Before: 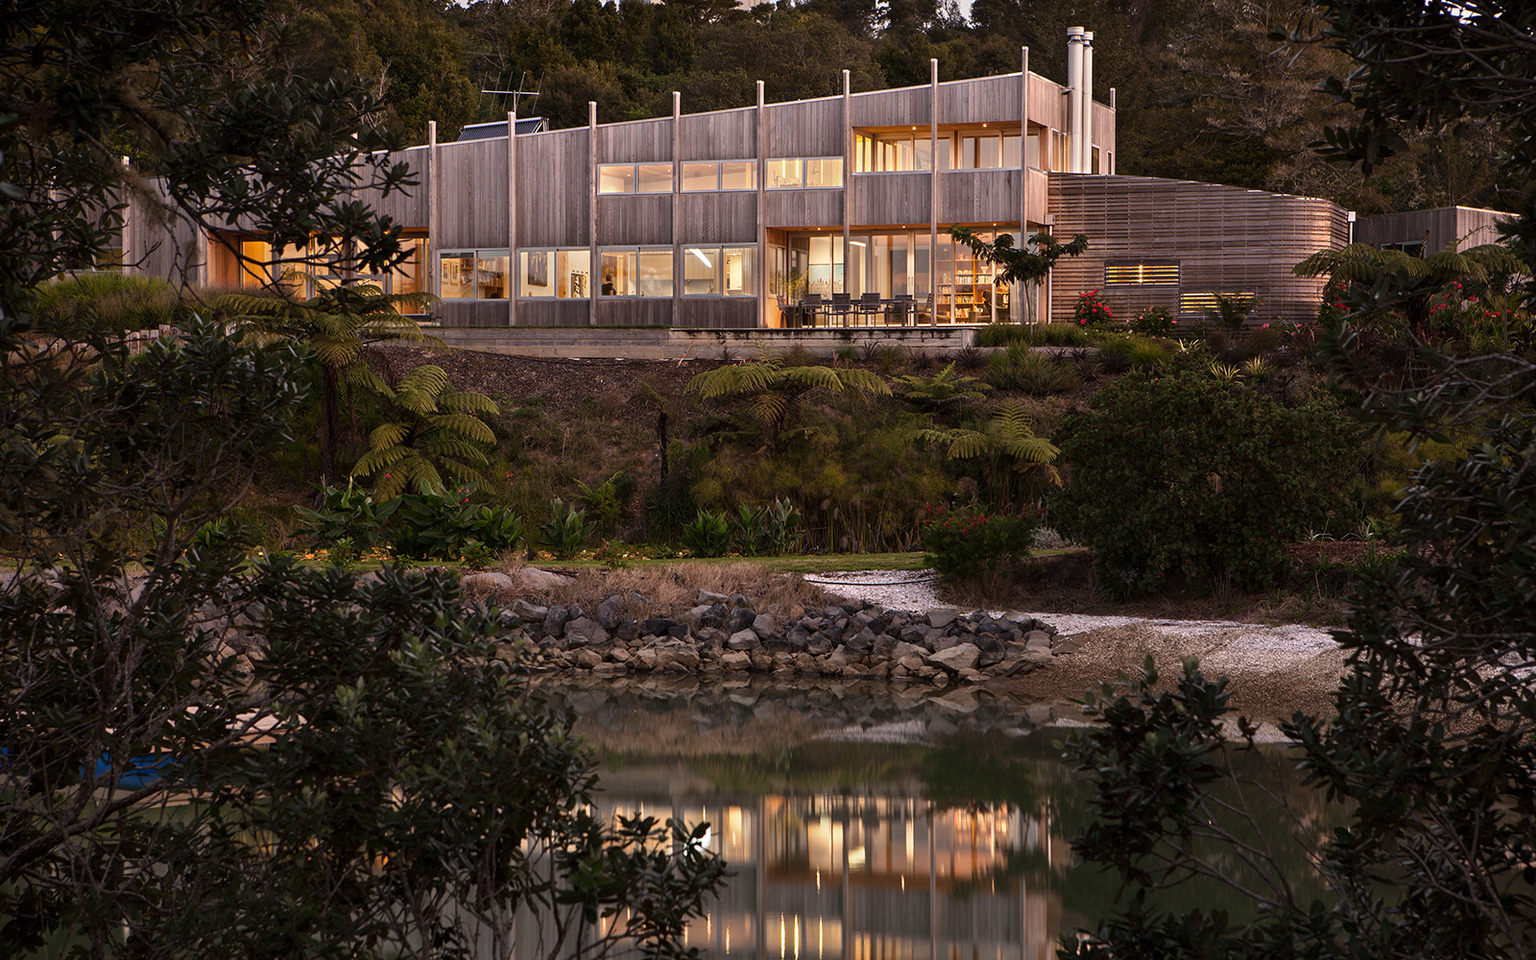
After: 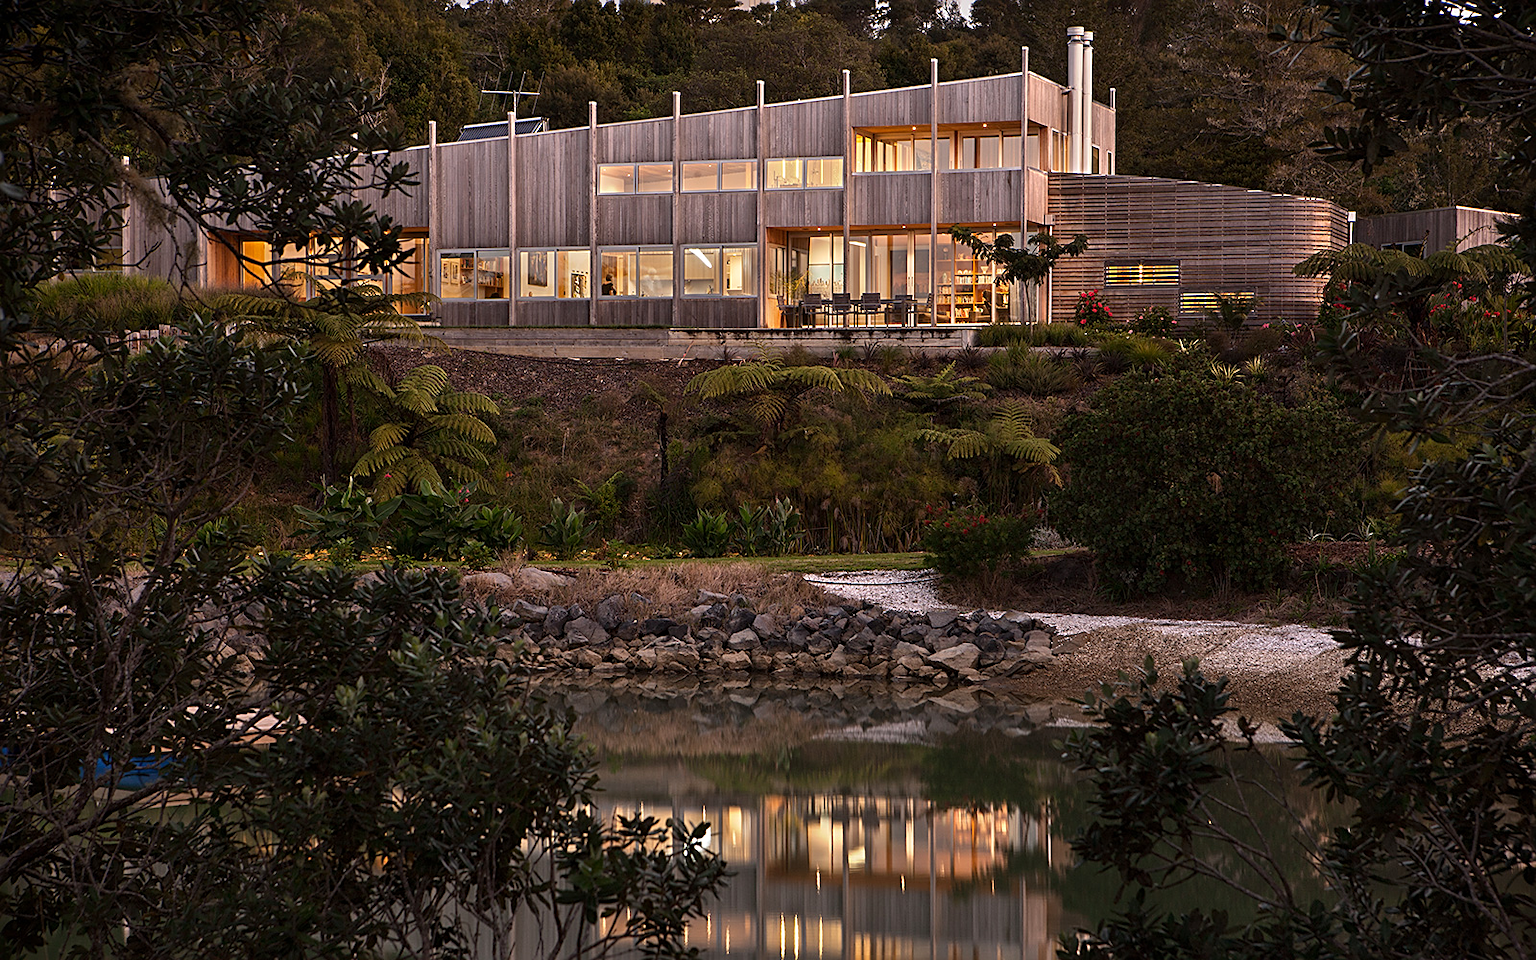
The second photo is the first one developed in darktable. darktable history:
color zones: curves: ch1 [(0, 0.523) (0.143, 0.545) (0.286, 0.52) (0.429, 0.506) (0.571, 0.503) (0.714, 0.503) (0.857, 0.508) (1, 0.523)]
sharpen: on, module defaults
